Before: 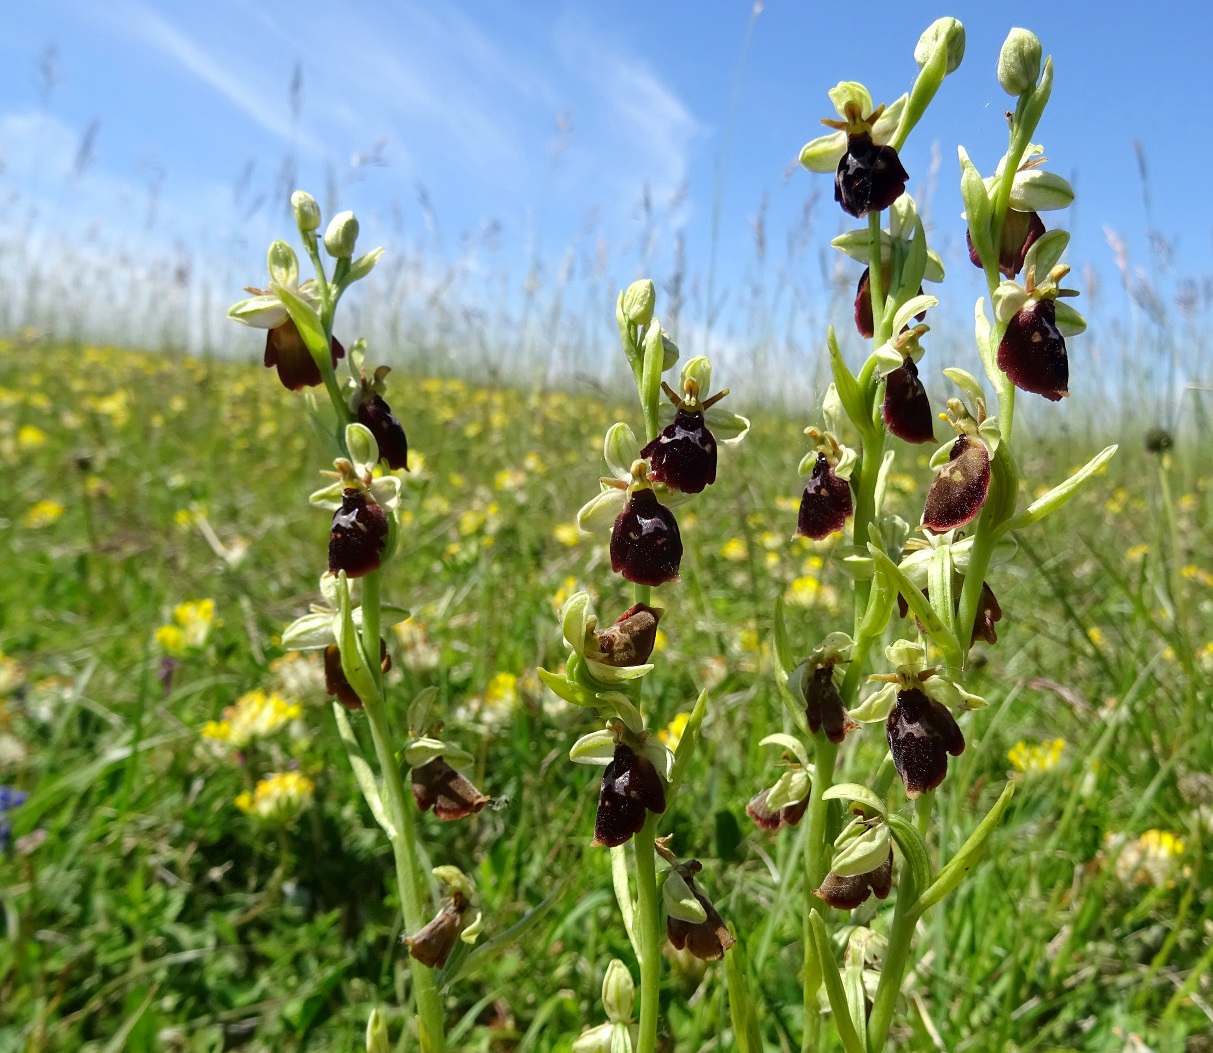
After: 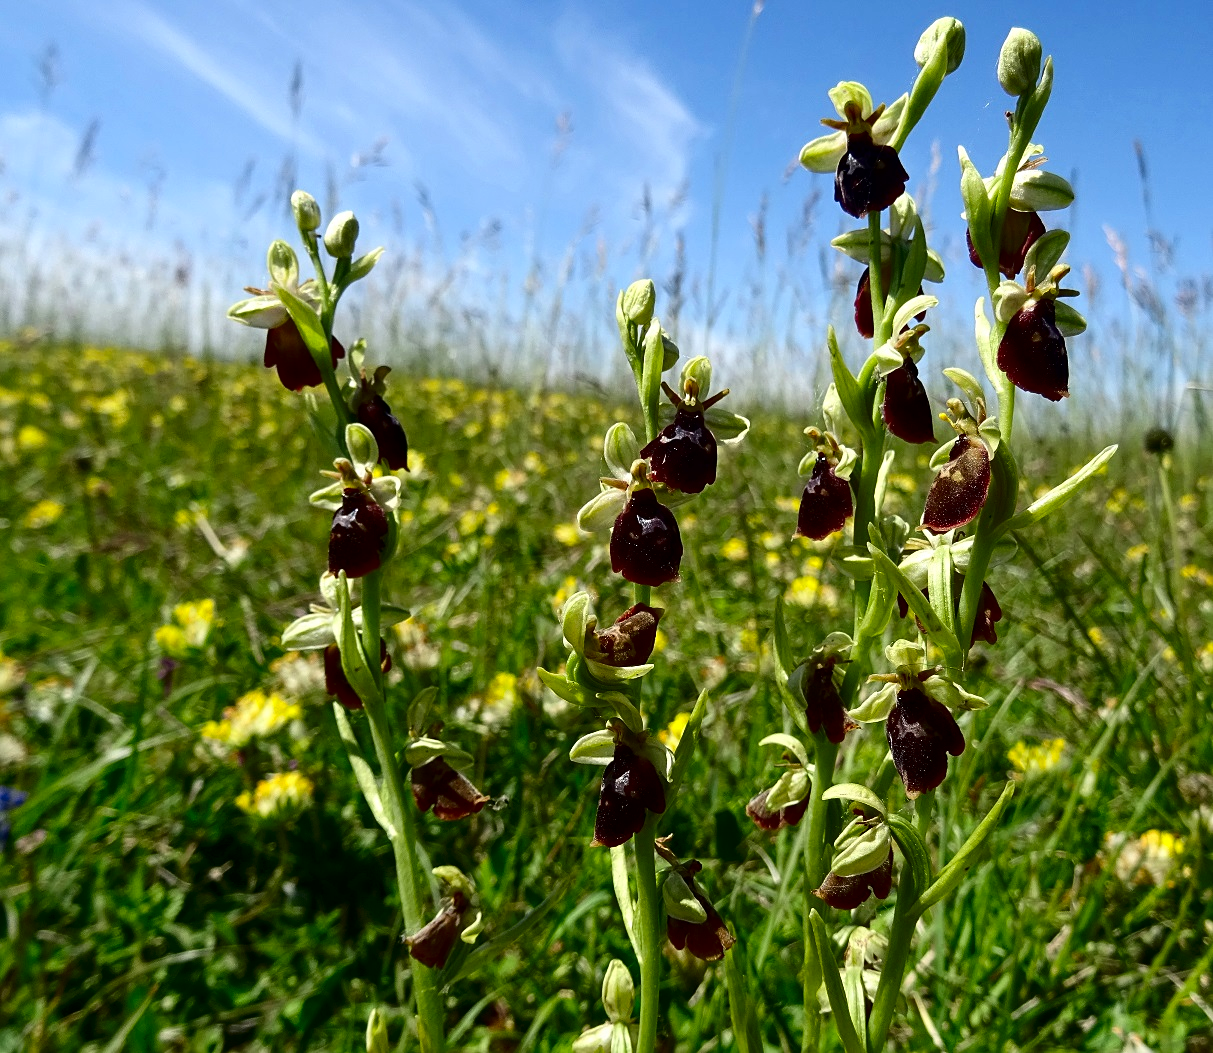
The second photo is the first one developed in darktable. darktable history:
sharpen: amount 0.2
contrast brightness saturation: contrast 0.19, brightness -0.24, saturation 0.11
